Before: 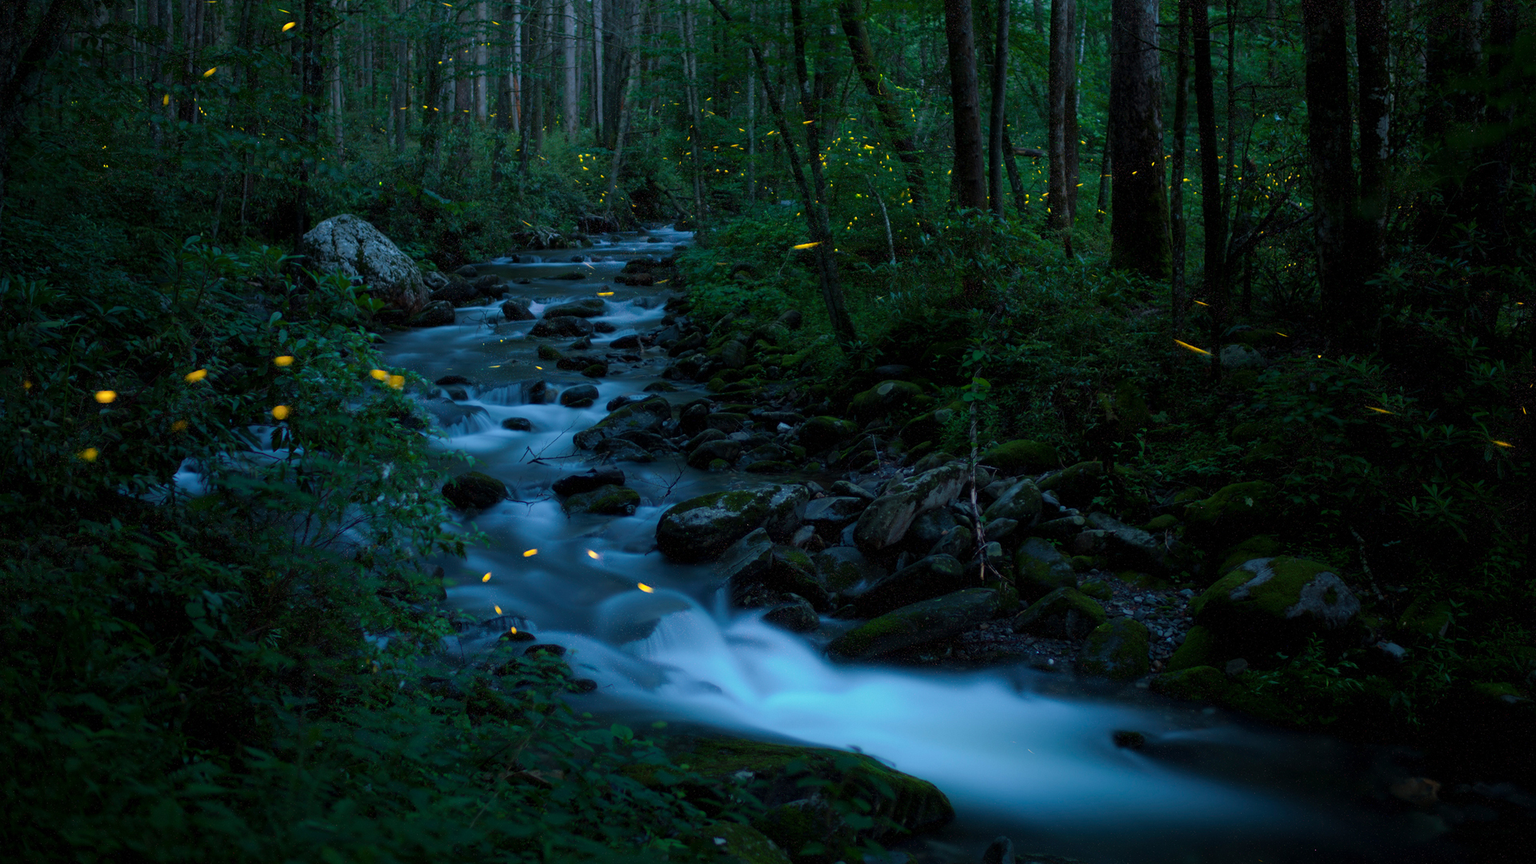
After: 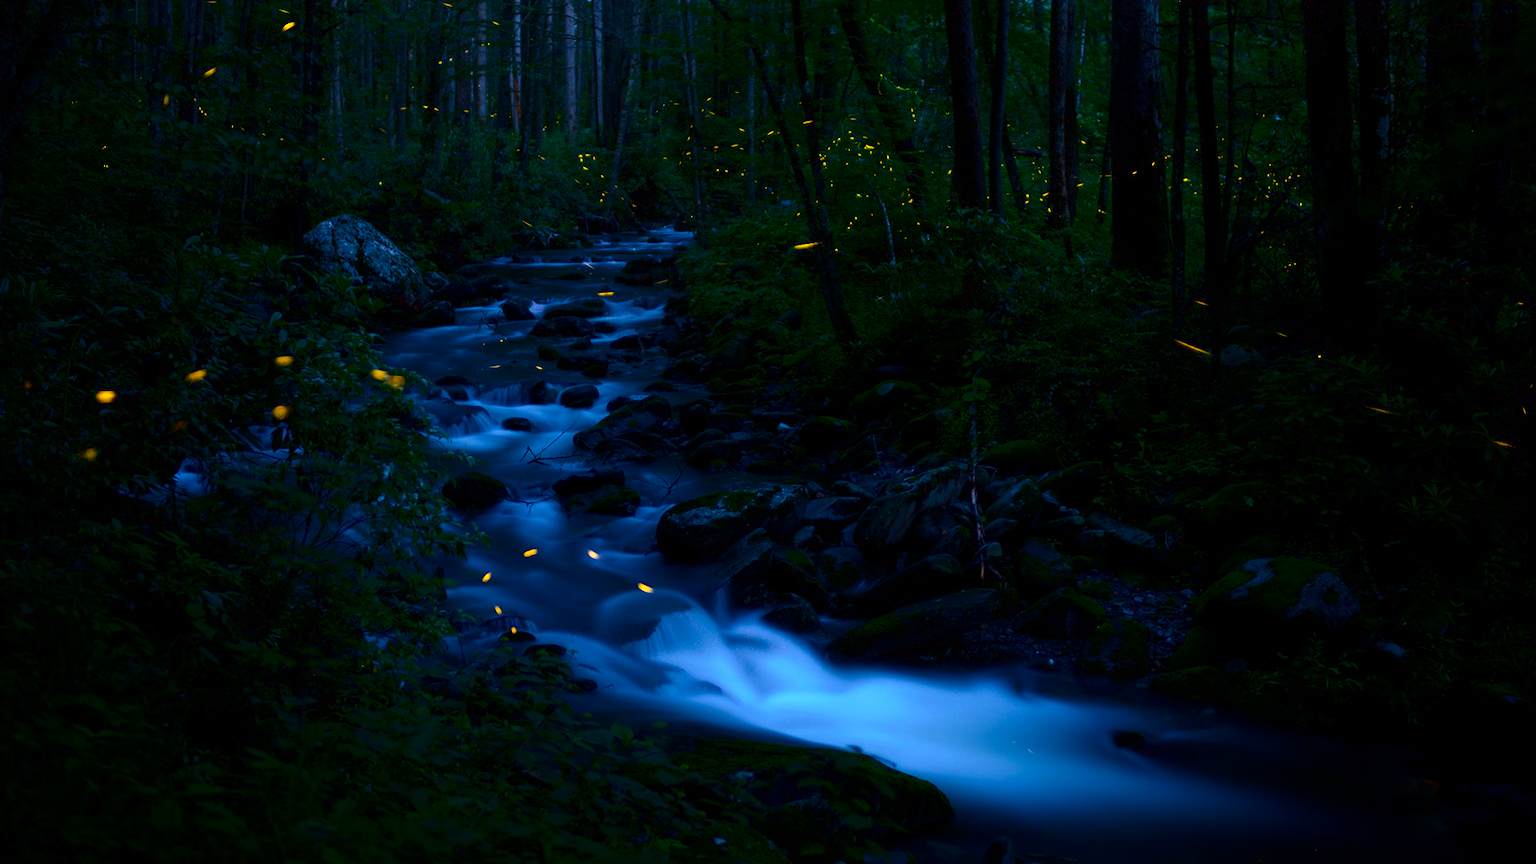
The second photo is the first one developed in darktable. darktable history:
white balance: red 1.042, blue 1.17
contrast brightness saturation: contrast 0.19, brightness -0.24, saturation 0.11
